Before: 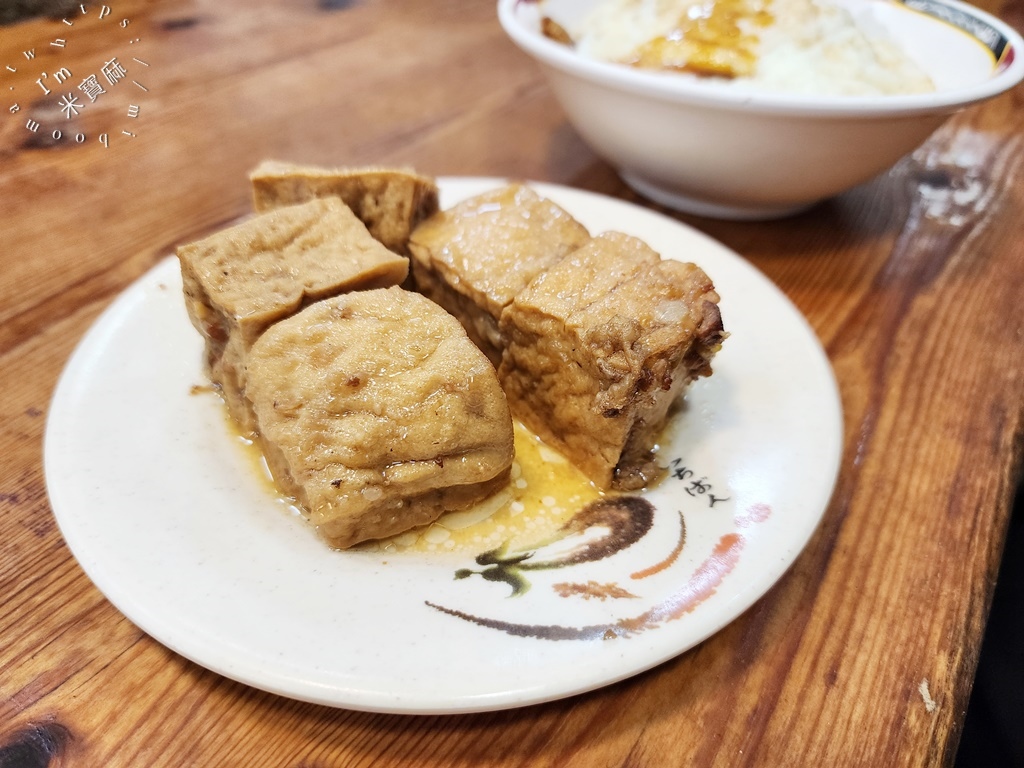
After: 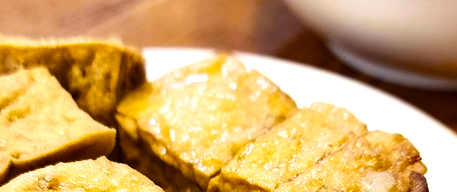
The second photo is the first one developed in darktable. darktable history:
contrast brightness saturation: contrast 0.14
color balance rgb: linear chroma grading › global chroma 9%, perceptual saturation grading › global saturation 36%, perceptual saturation grading › shadows 35%, perceptual brilliance grading › global brilliance 15%, perceptual brilliance grading › shadows -35%, global vibrance 15%
crop: left 28.64%, top 16.832%, right 26.637%, bottom 58.055%
